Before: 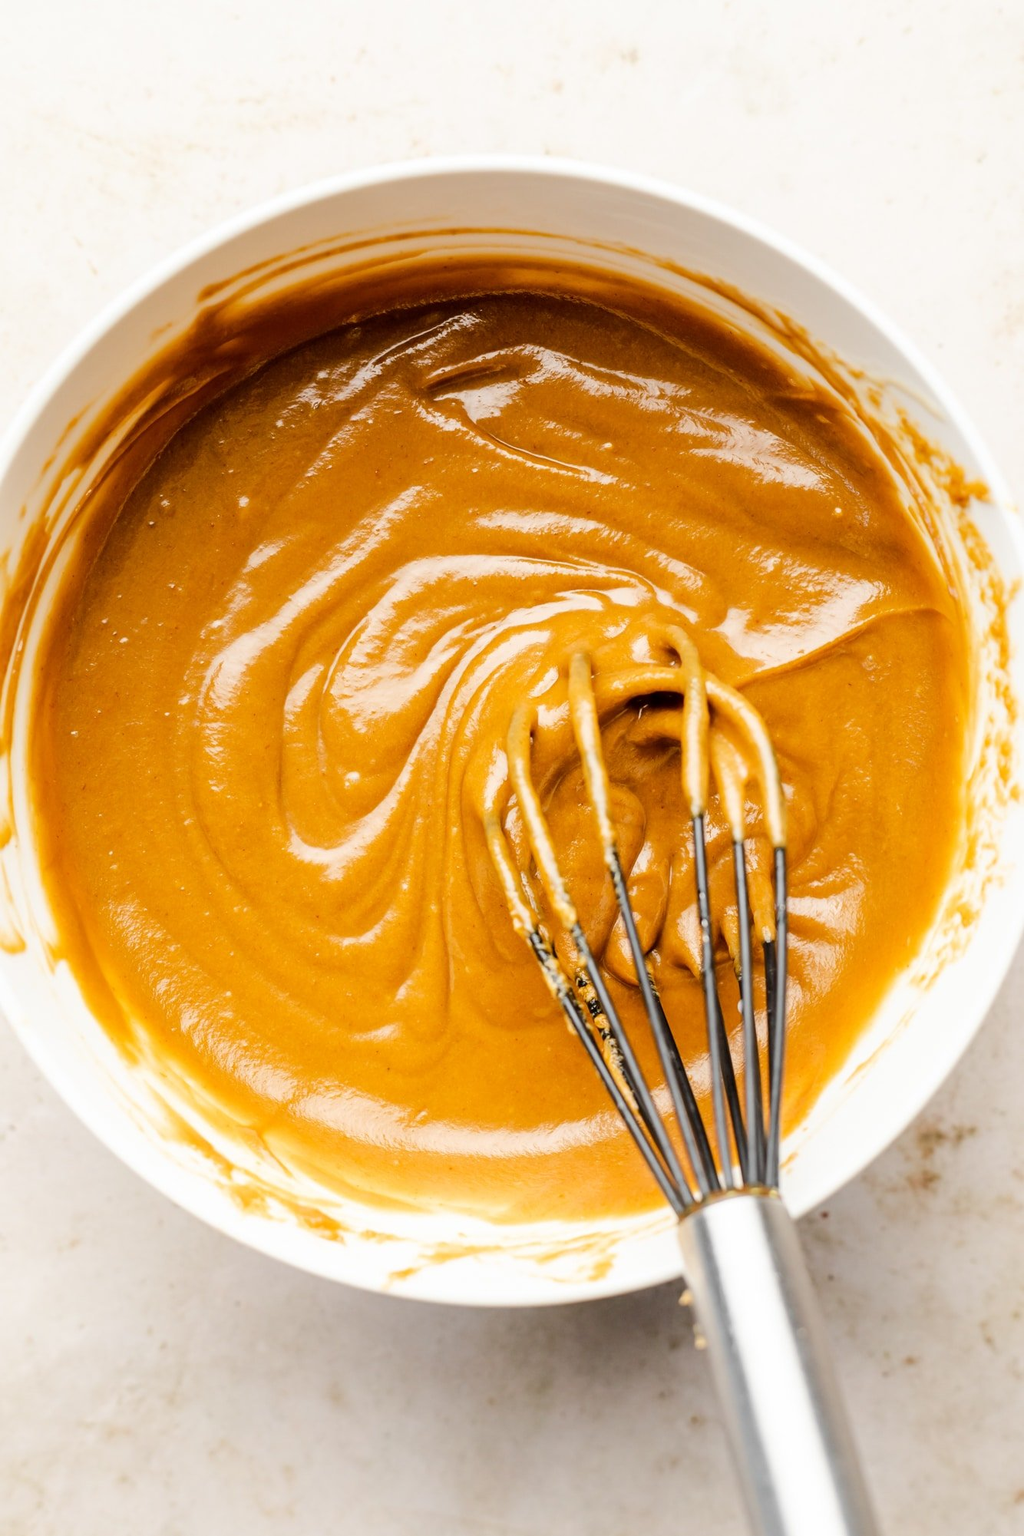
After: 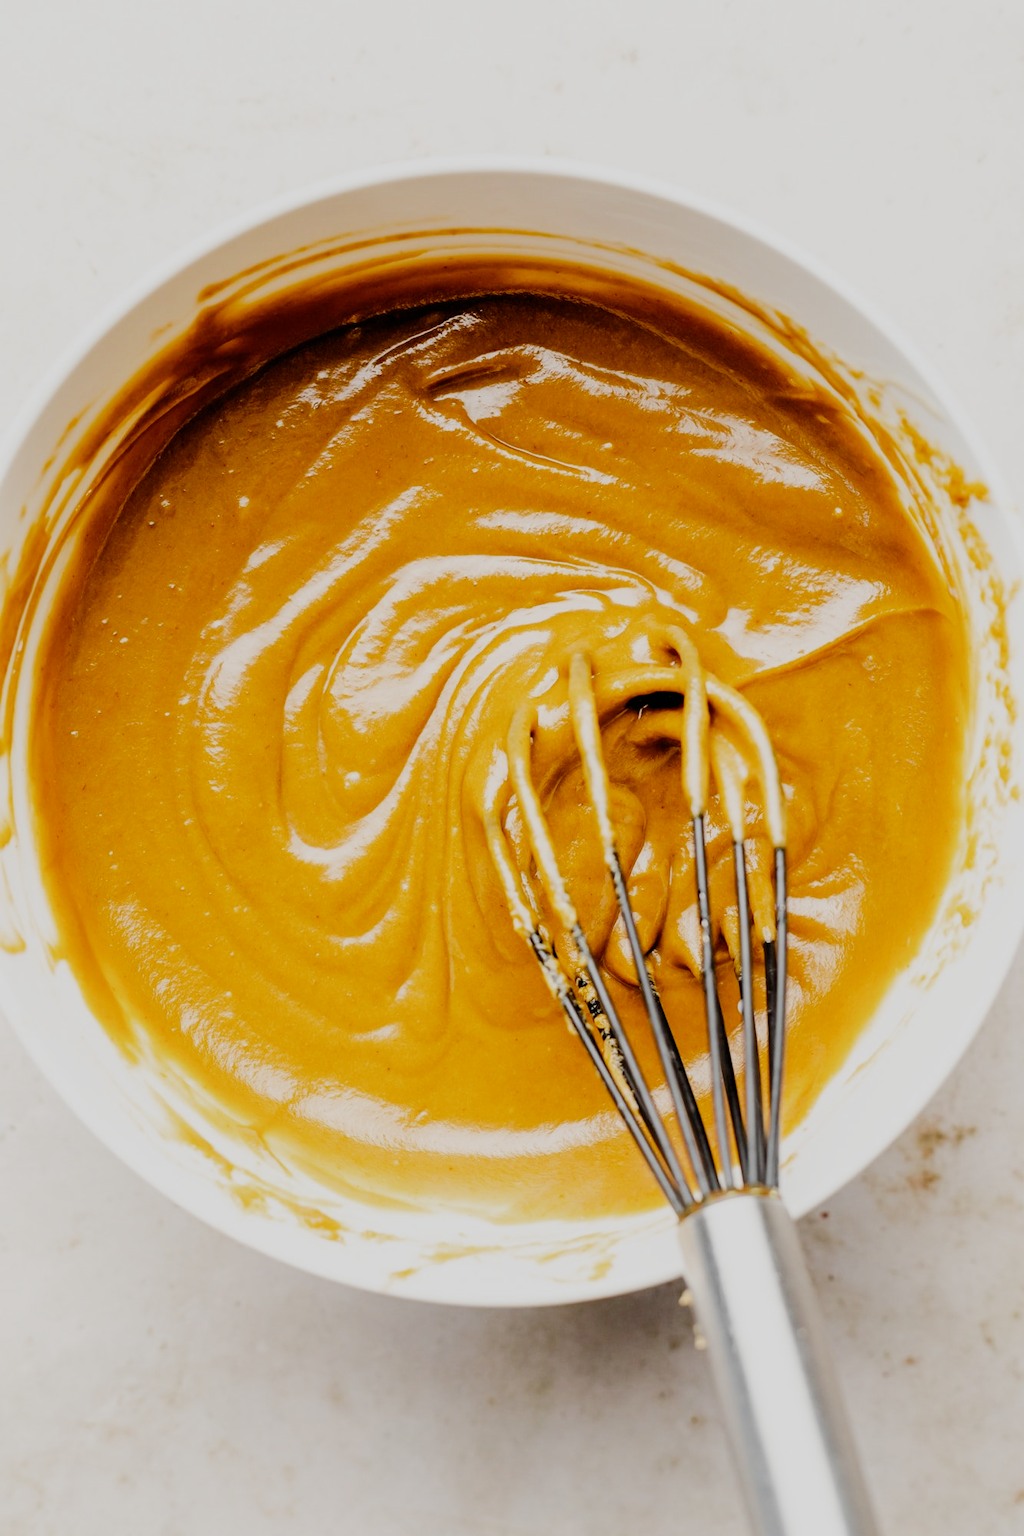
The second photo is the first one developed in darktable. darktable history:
filmic rgb: black relative exposure -7.65 EV, white relative exposure 4.56 EV, hardness 3.61, contrast 1.059, add noise in highlights 0.001, preserve chrominance no, color science v3 (2019), use custom middle-gray values true, contrast in highlights soft
